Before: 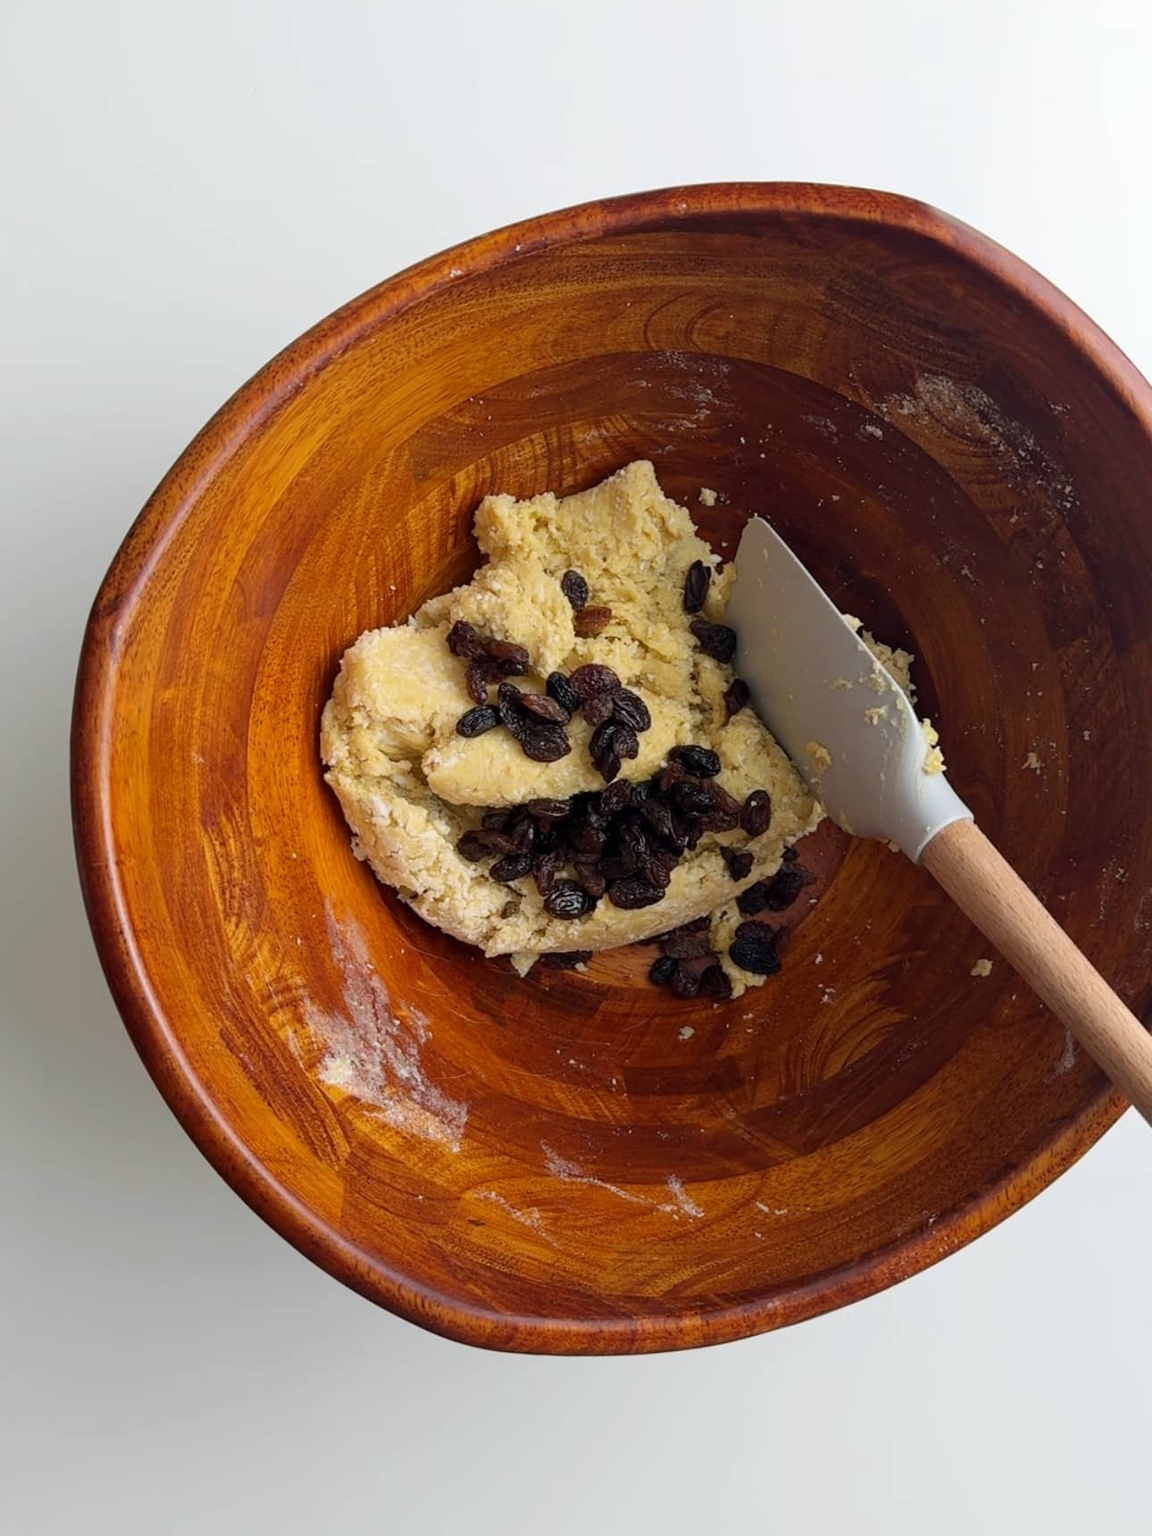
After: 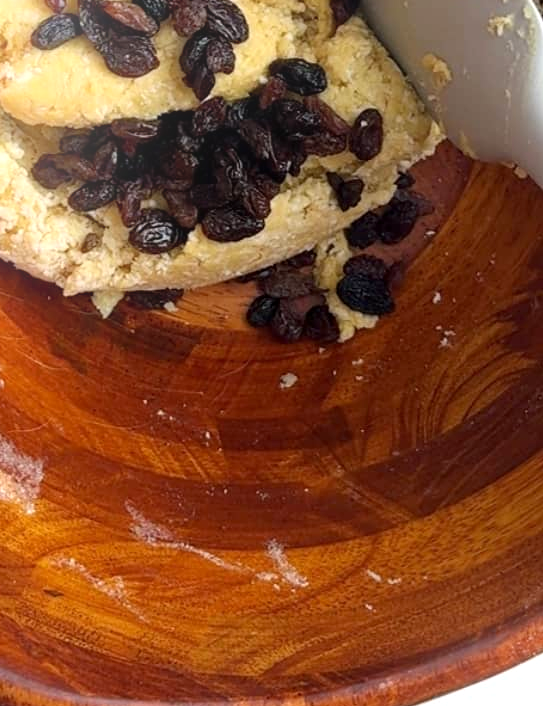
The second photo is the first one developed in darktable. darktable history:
bloom: size 16%, threshold 98%, strength 20%
crop: left 37.221%, top 45.169%, right 20.63%, bottom 13.777%
exposure: black level correction 0.001, exposure 0.5 EV, compensate exposure bias true, compensate highlight preservation false
